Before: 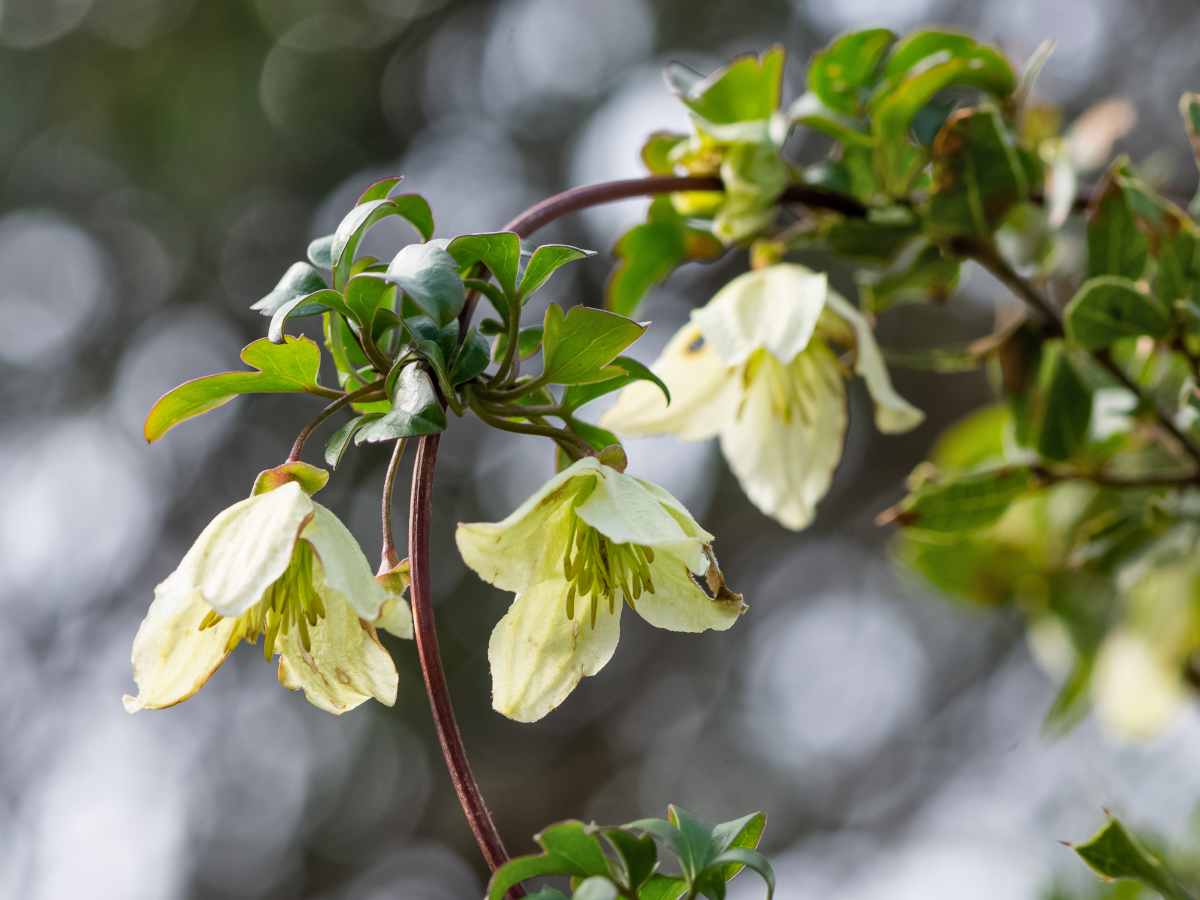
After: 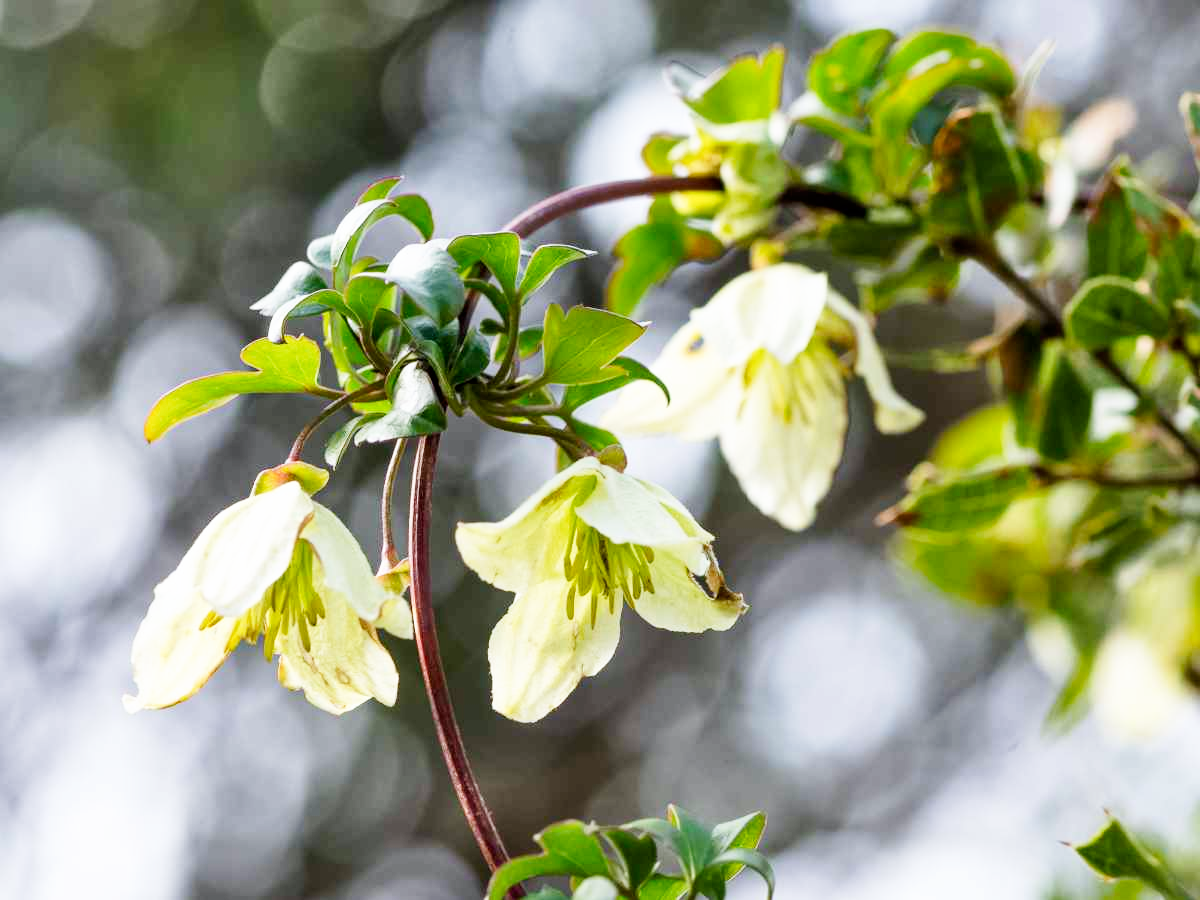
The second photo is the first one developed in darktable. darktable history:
white balance: red 0.988, blue 1.017
base curve: curves: ch0 [(0, 0) (0.005, 0.002) (0.15, 0.3) (0.4, 0.7) (0.75, 0.95) (1, 1)], preserve colors none
